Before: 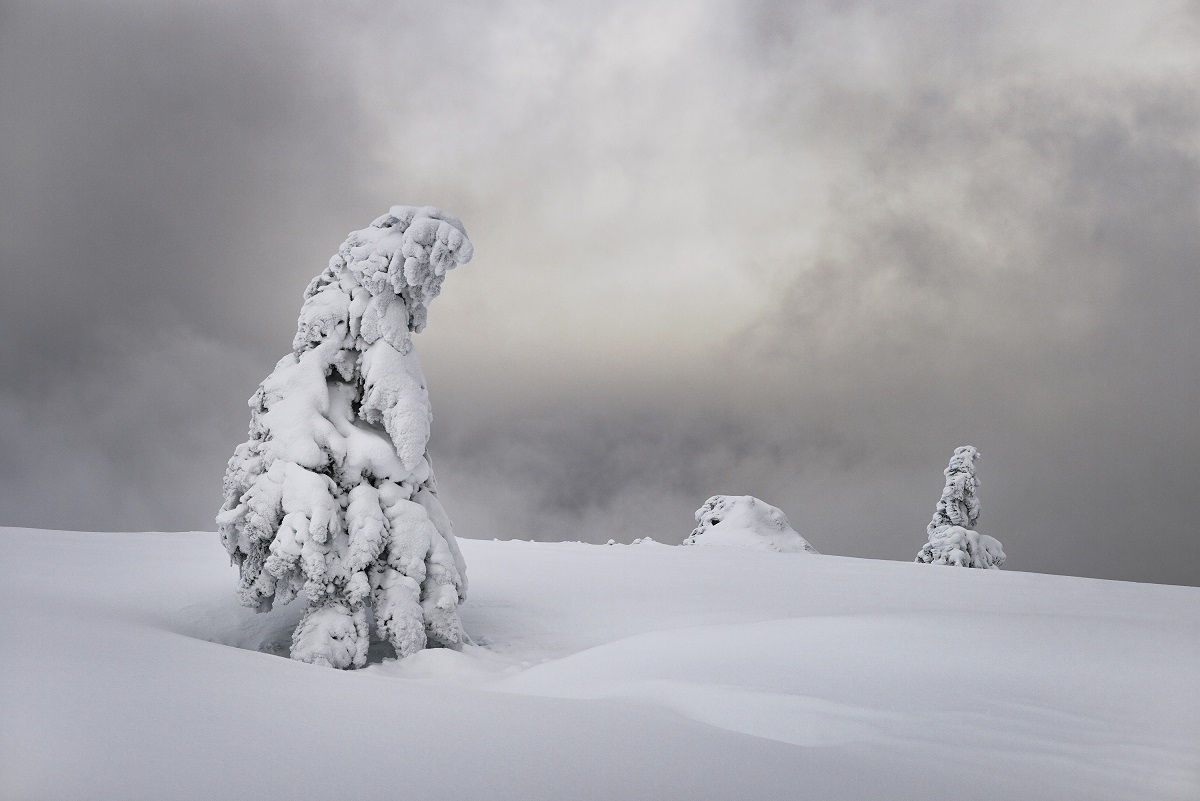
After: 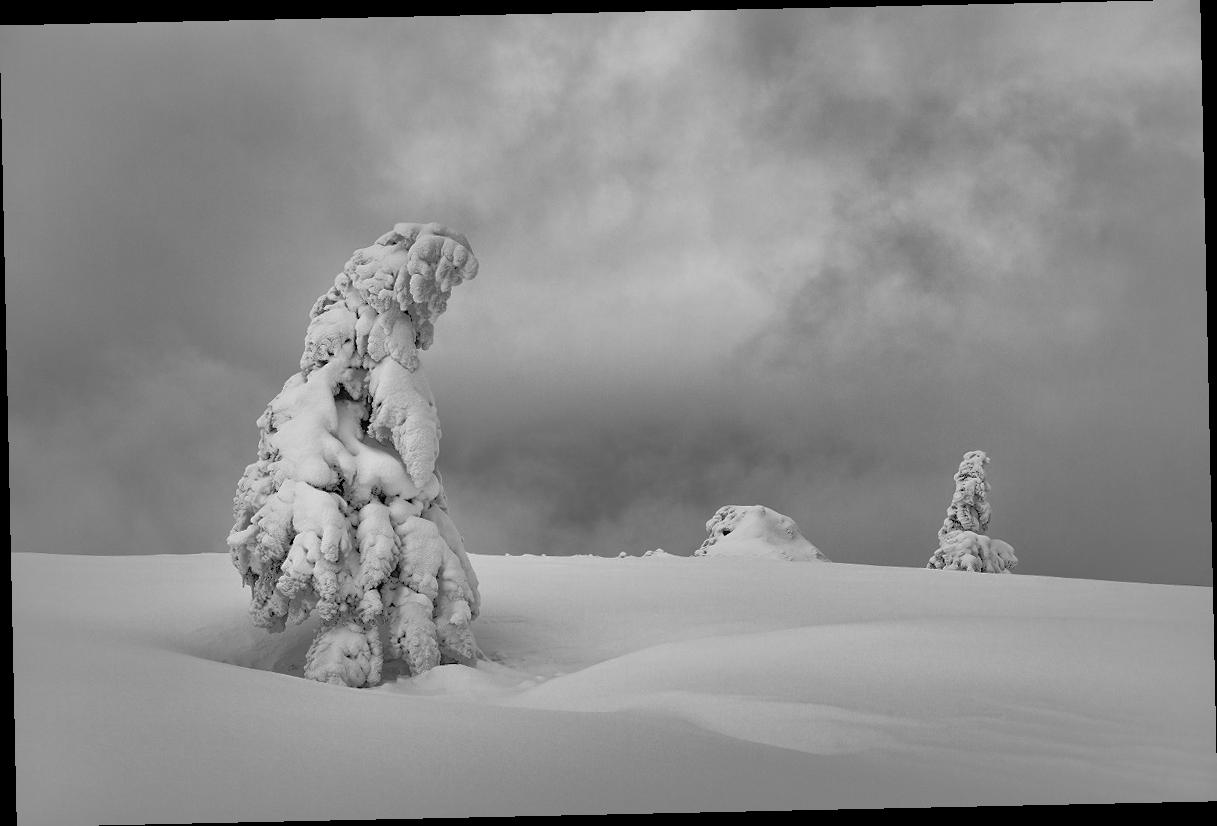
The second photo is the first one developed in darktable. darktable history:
shadows and highlights: shadows -19.91, highlights -73.15
monochrome: on, module defaults
exposure: black level correction 0.001, exposure 0.5 EV, compensate exposure bias true, compensate highlight preservation false
rotate and perspective: rotation -1.24°, automatic cropping off
